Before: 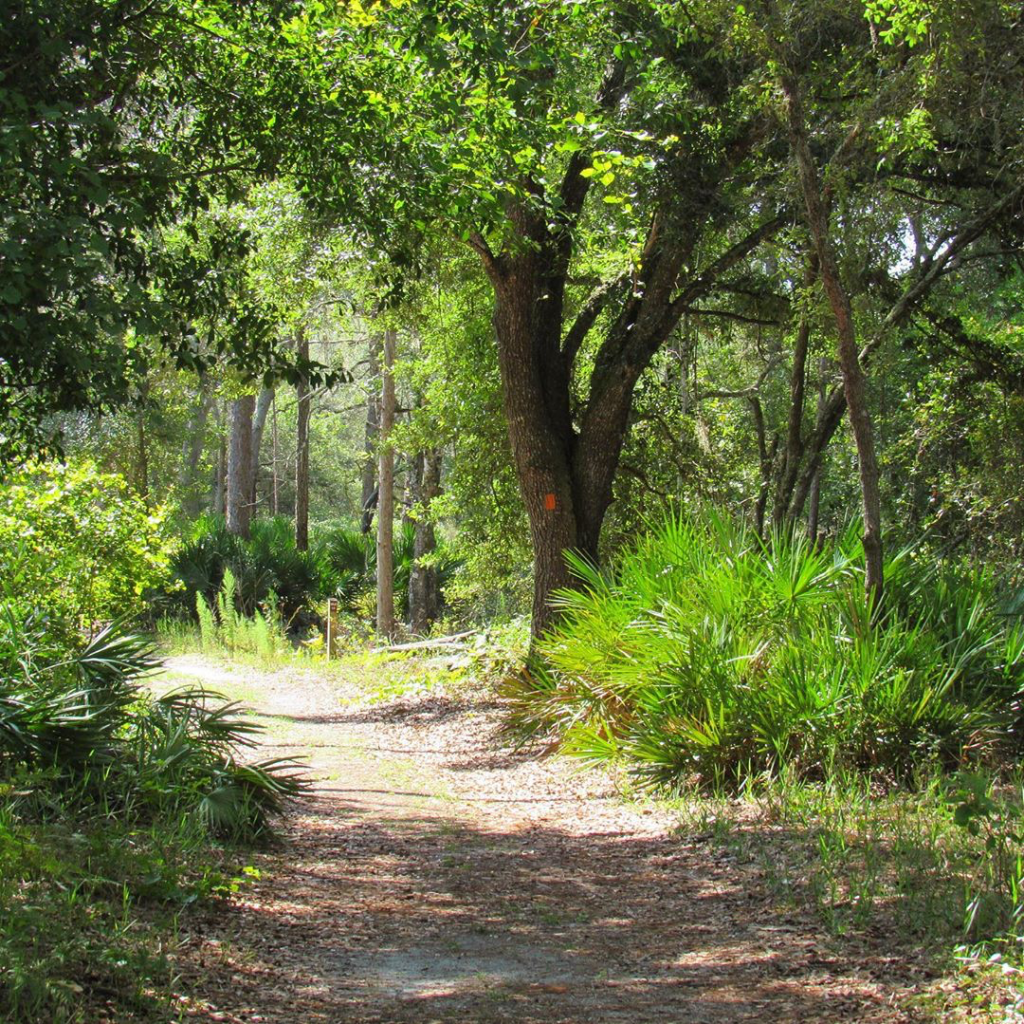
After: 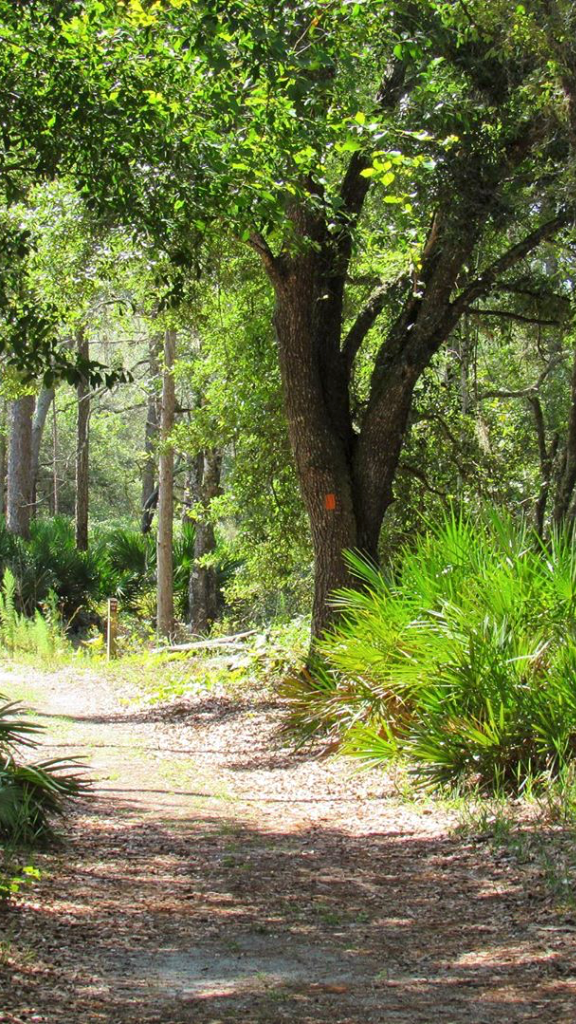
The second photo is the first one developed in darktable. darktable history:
crop: left 21.496%, right 22.254%
local contrast: mode bilateral grid, contrast 20, coarseness 50, detail 120%, midtone range 0.2
